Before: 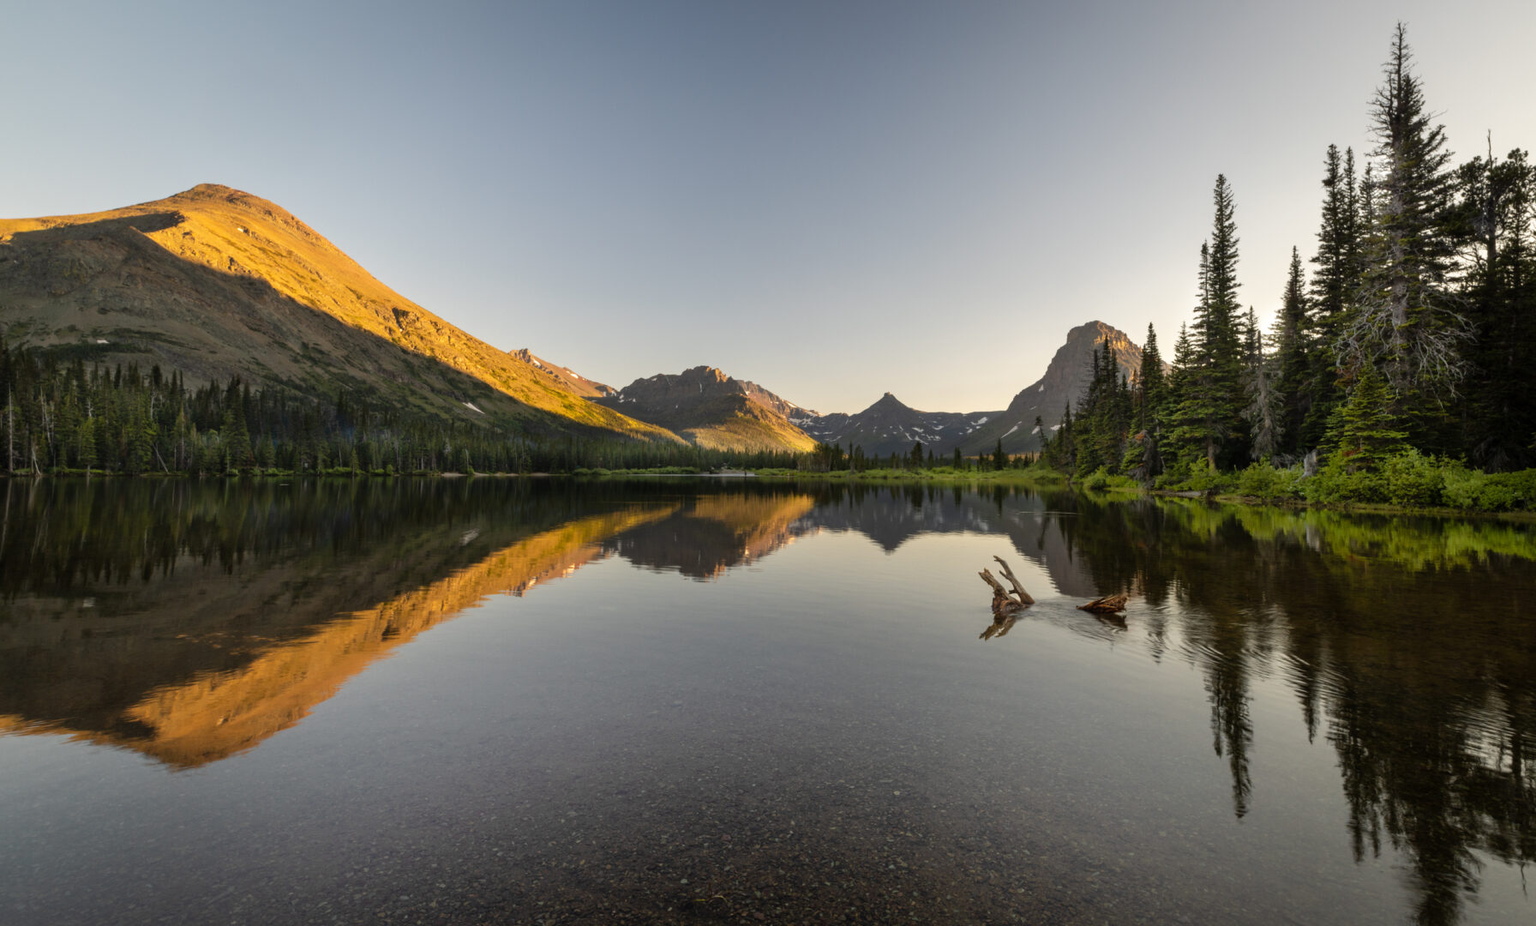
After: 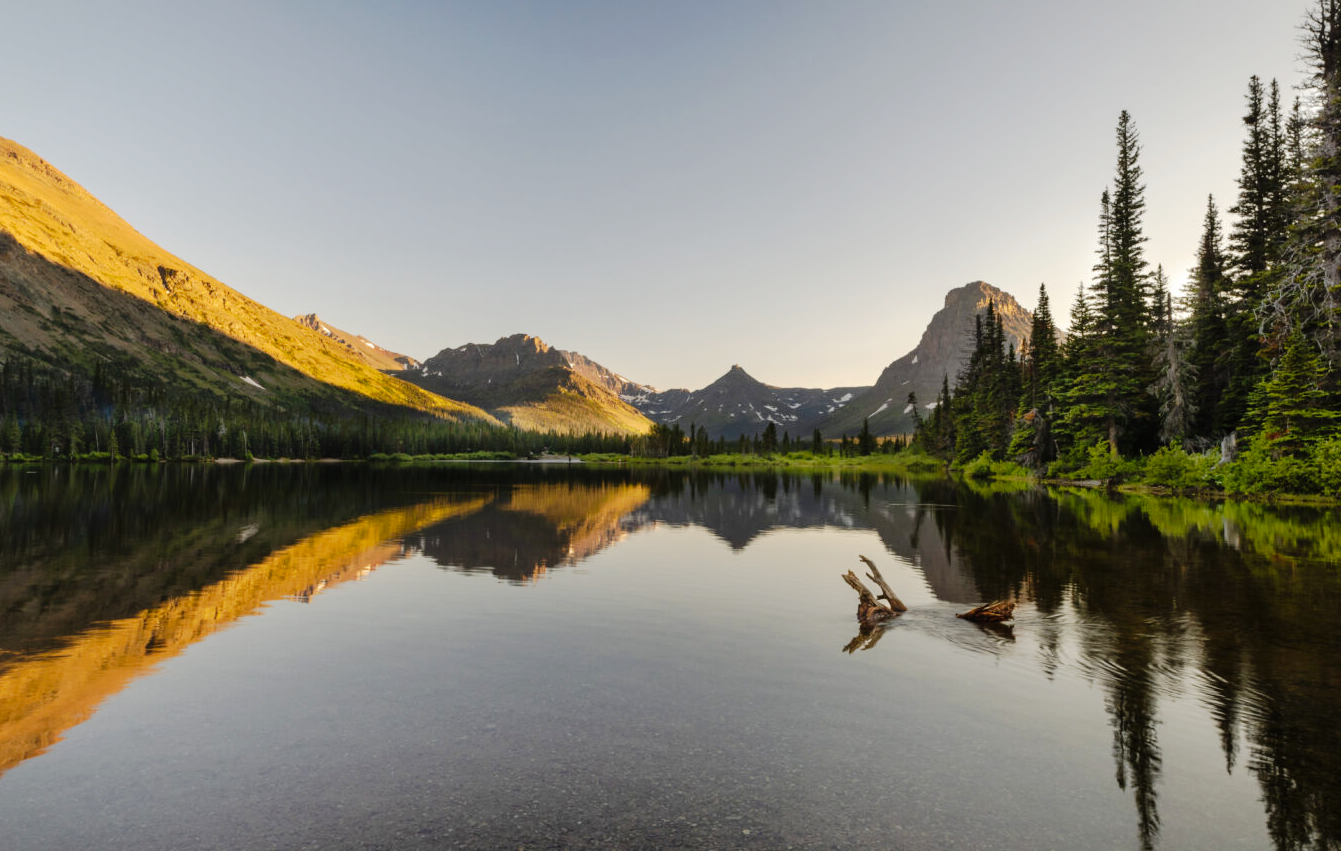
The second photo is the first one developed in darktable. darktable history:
tone curve: curves: ch0 [(0, 0) (0.003, 0.009) (0.011, 0.013) (0.025, 0.022) (0.044, 0.039) (0.069, 0.055) (0.1, 0.077) (0.136, 0.113) (0.177, 0.158) (0.224, 0.213) (0.277, 0.289) (0.335, 0.367) (0.399, 0.451) (0.468, 0.532) (0.543, 0.615) (0.623, 0.696) (0.709, 0.755) (0.801, 0.818) (0.898, 0.893) (1, 1)], preserve colors none
crop: left 16.768%, top 8.653%, right 8.362%, bottom 12.485%
